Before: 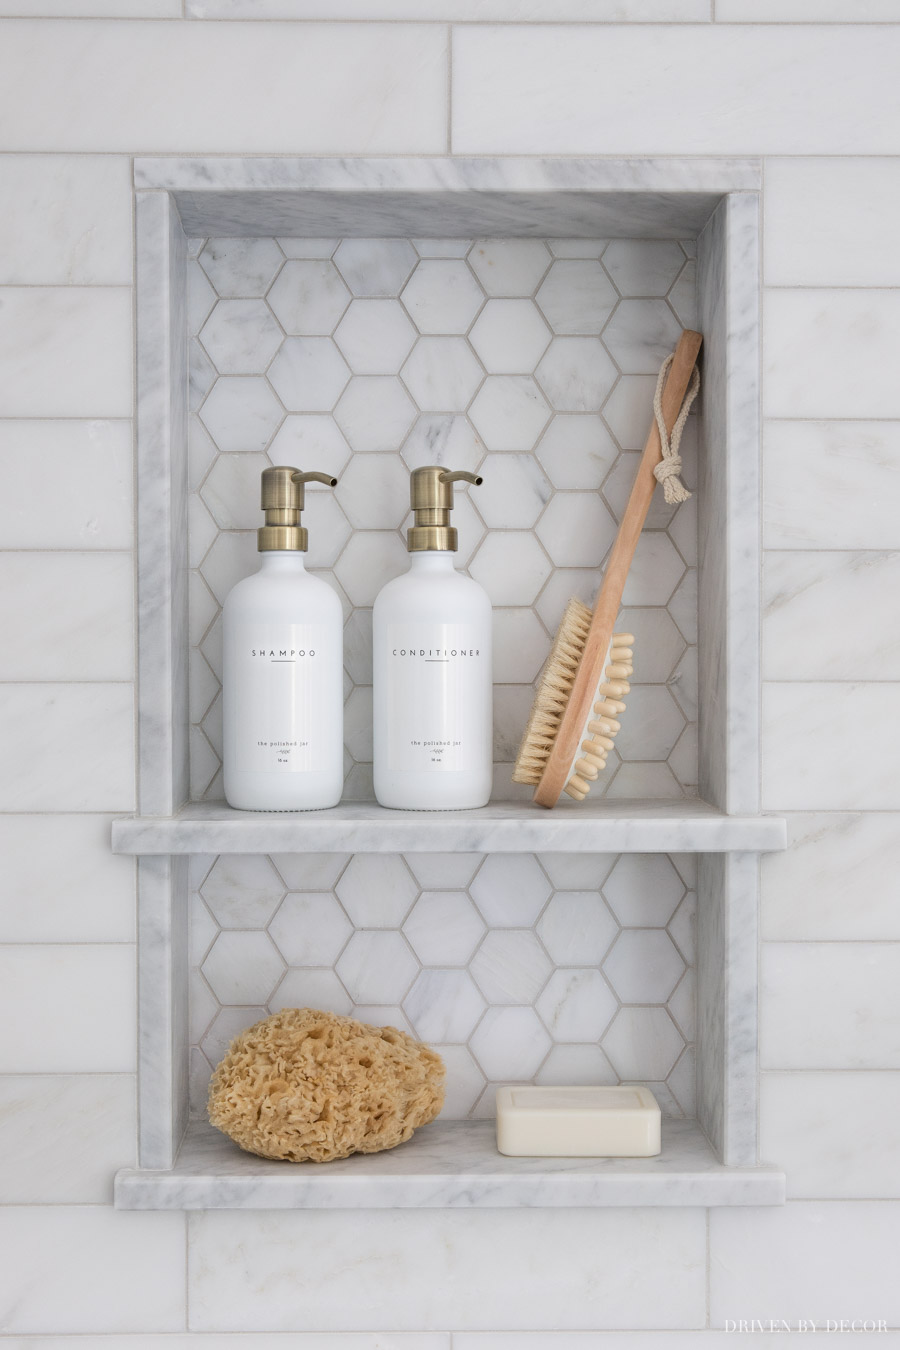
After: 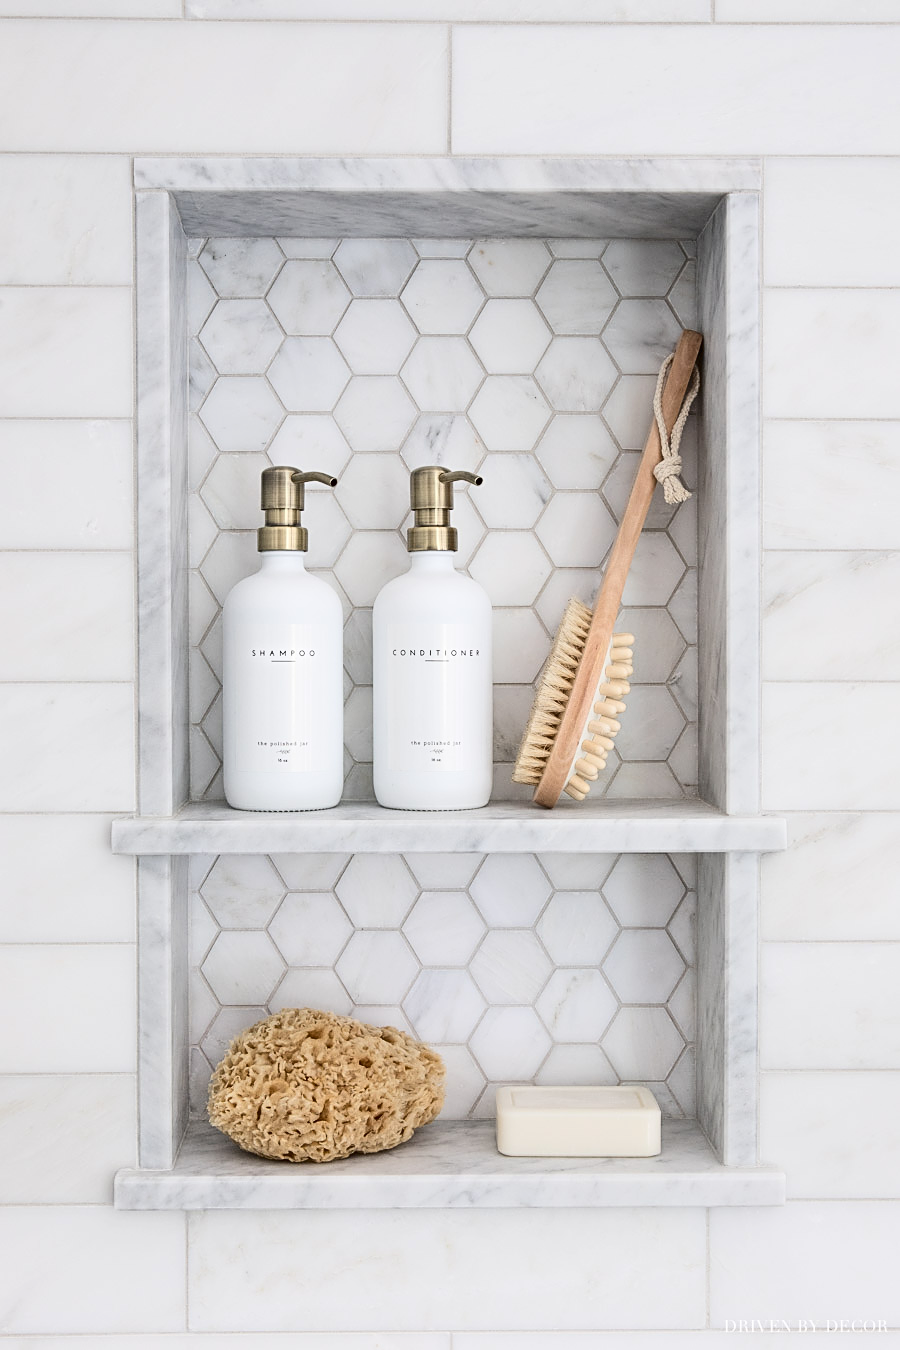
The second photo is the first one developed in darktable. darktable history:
contrast brightness saturation: contrast 0.276
sharpen: on, module defaults
